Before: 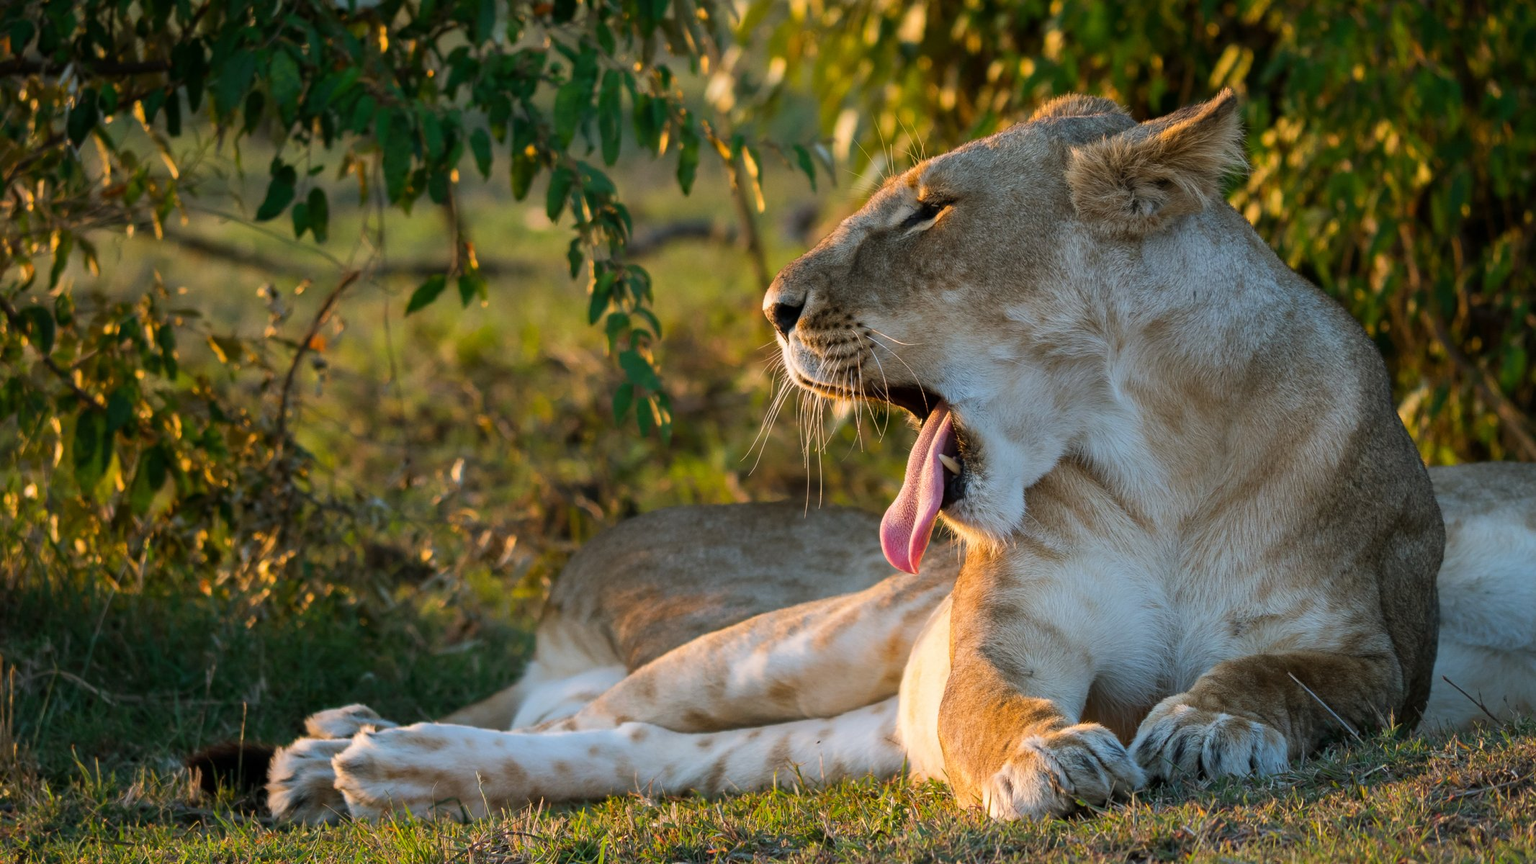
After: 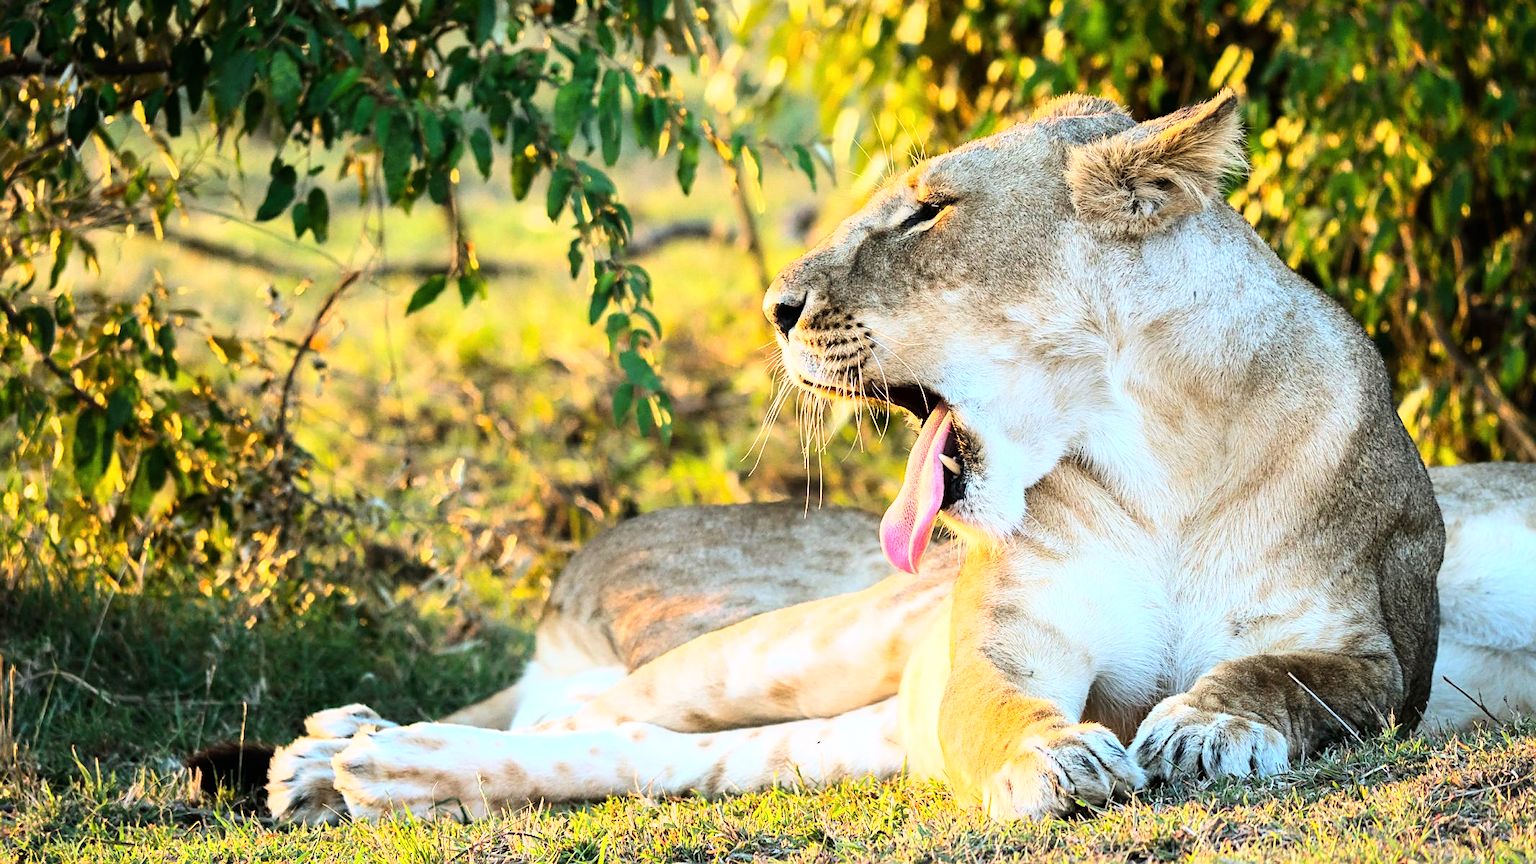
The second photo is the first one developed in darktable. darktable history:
sharpen: on, module defaults
exposure: black level correction 0, exposure 0.698 EV, compensate highlight preservation false
base curve: curves: ch0 [(0, 0) (0.007, 0.004) (0.027, 0.03) (0.046, 0.07) (0.207, 0.54) (0.442, 0.872) (0.673, 0.972) (1, 1)]
